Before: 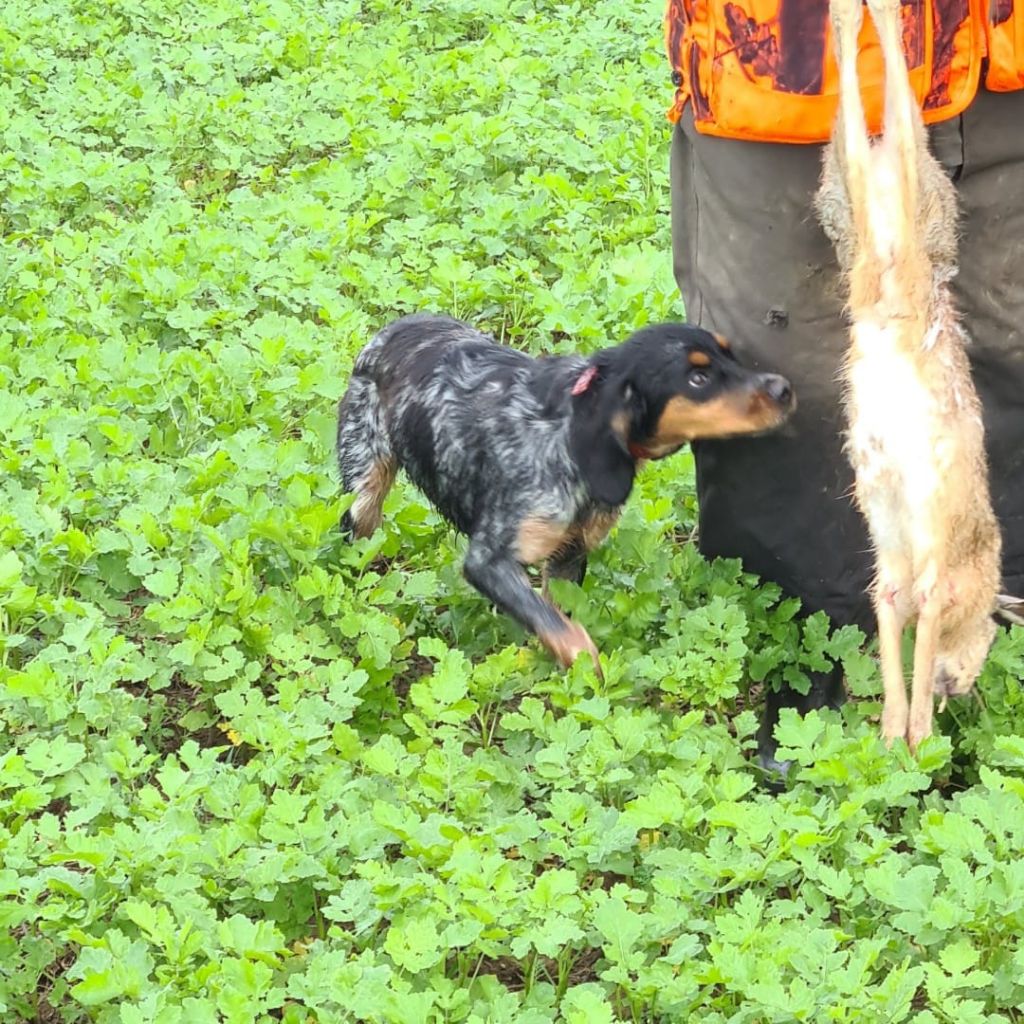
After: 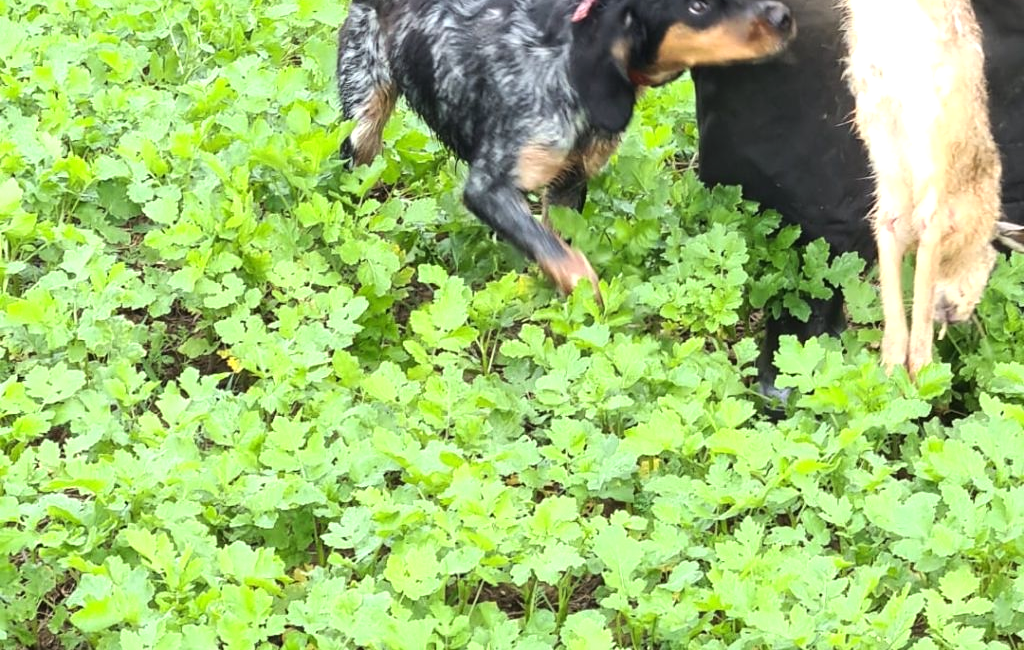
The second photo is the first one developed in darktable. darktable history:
crop and rotate: top 36.506%
tone equalizer: -8 EV -0.391 EV, -7 EV -0.391 EV, -6 EV -0.355 EV, -5 EV -0.218 EV, -3 EV 0.224 EV, -2 EV 0.351 EV, -1 EV 0.395 EV, +0 EV 0.392 EV, edges refinement/feathering 500, mask exposure compensation -1.57 EV, preserve details no
